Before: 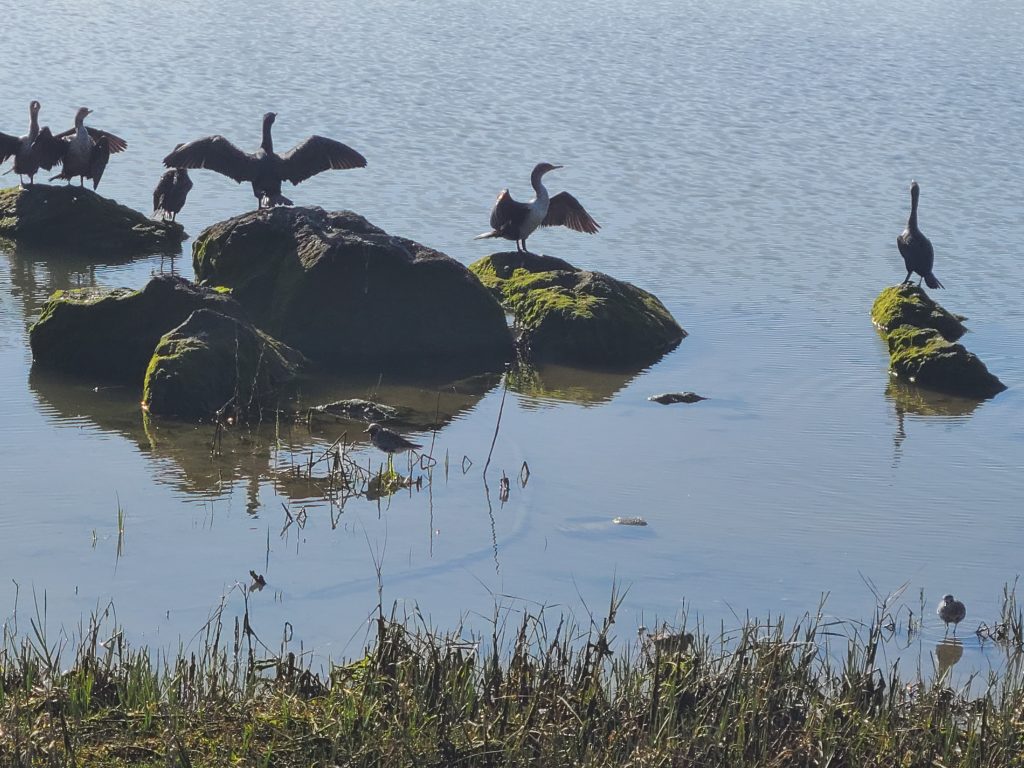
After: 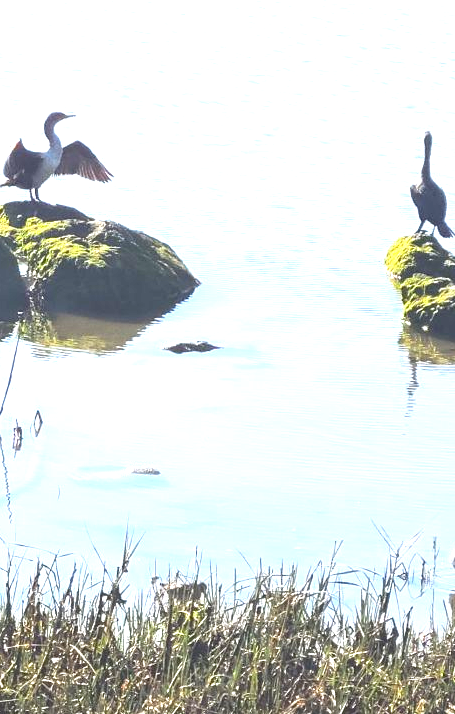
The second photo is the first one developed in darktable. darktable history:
crop: left 47.628%, top 6.643%, right 7.874%
exposure: black level correction 0.001, exposure 1.822 EV, compensate exposure bias true, compensate highlight preservation false
